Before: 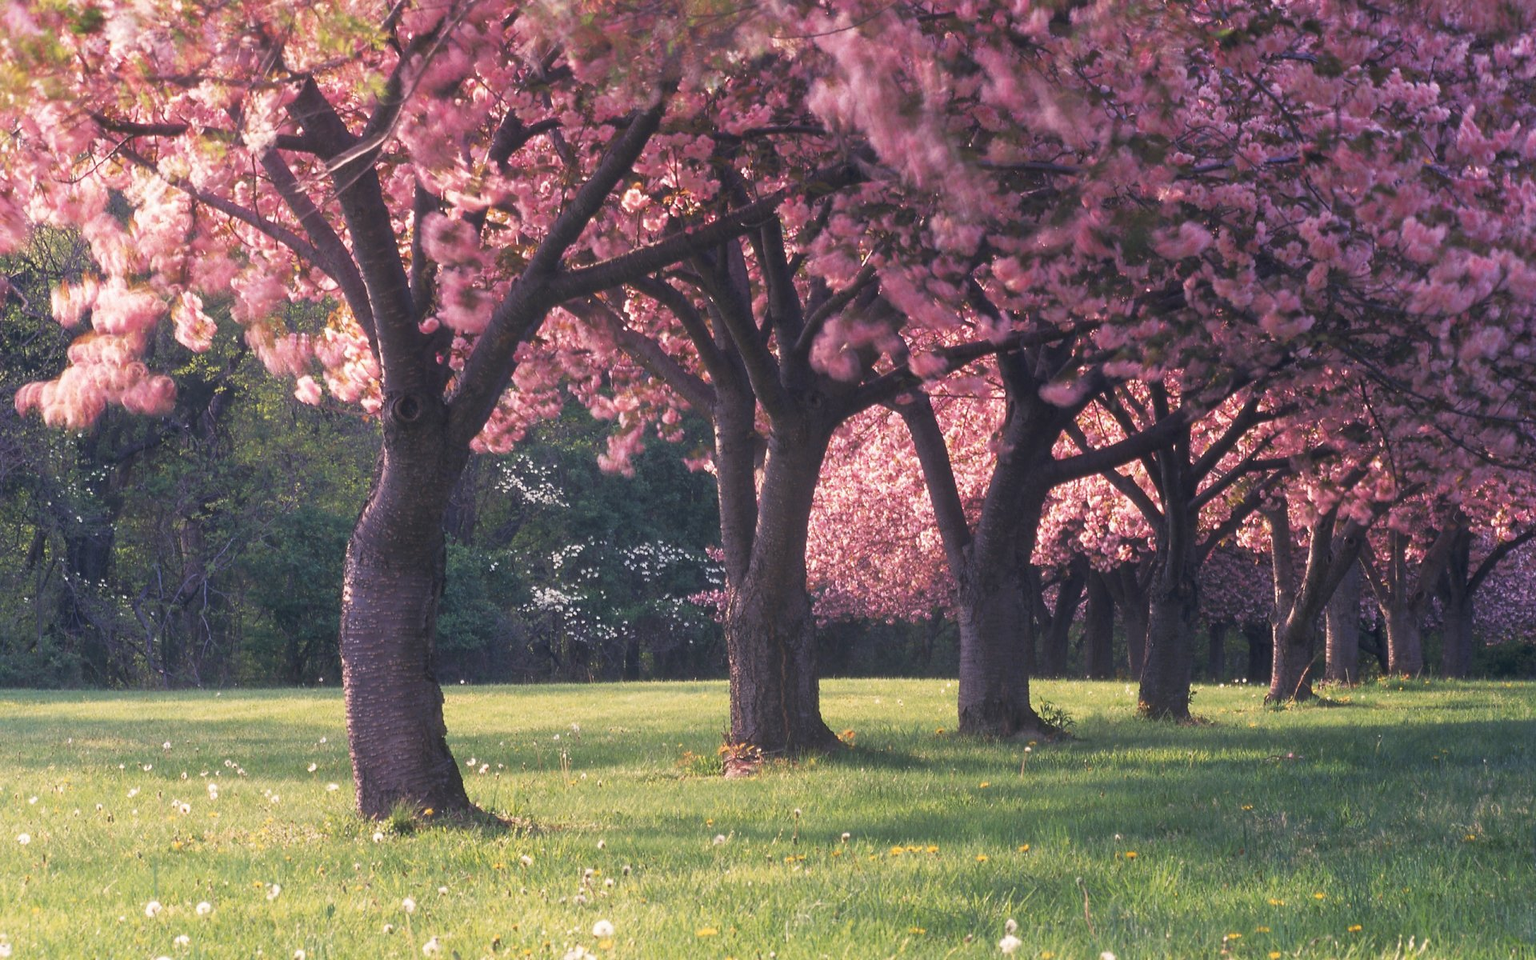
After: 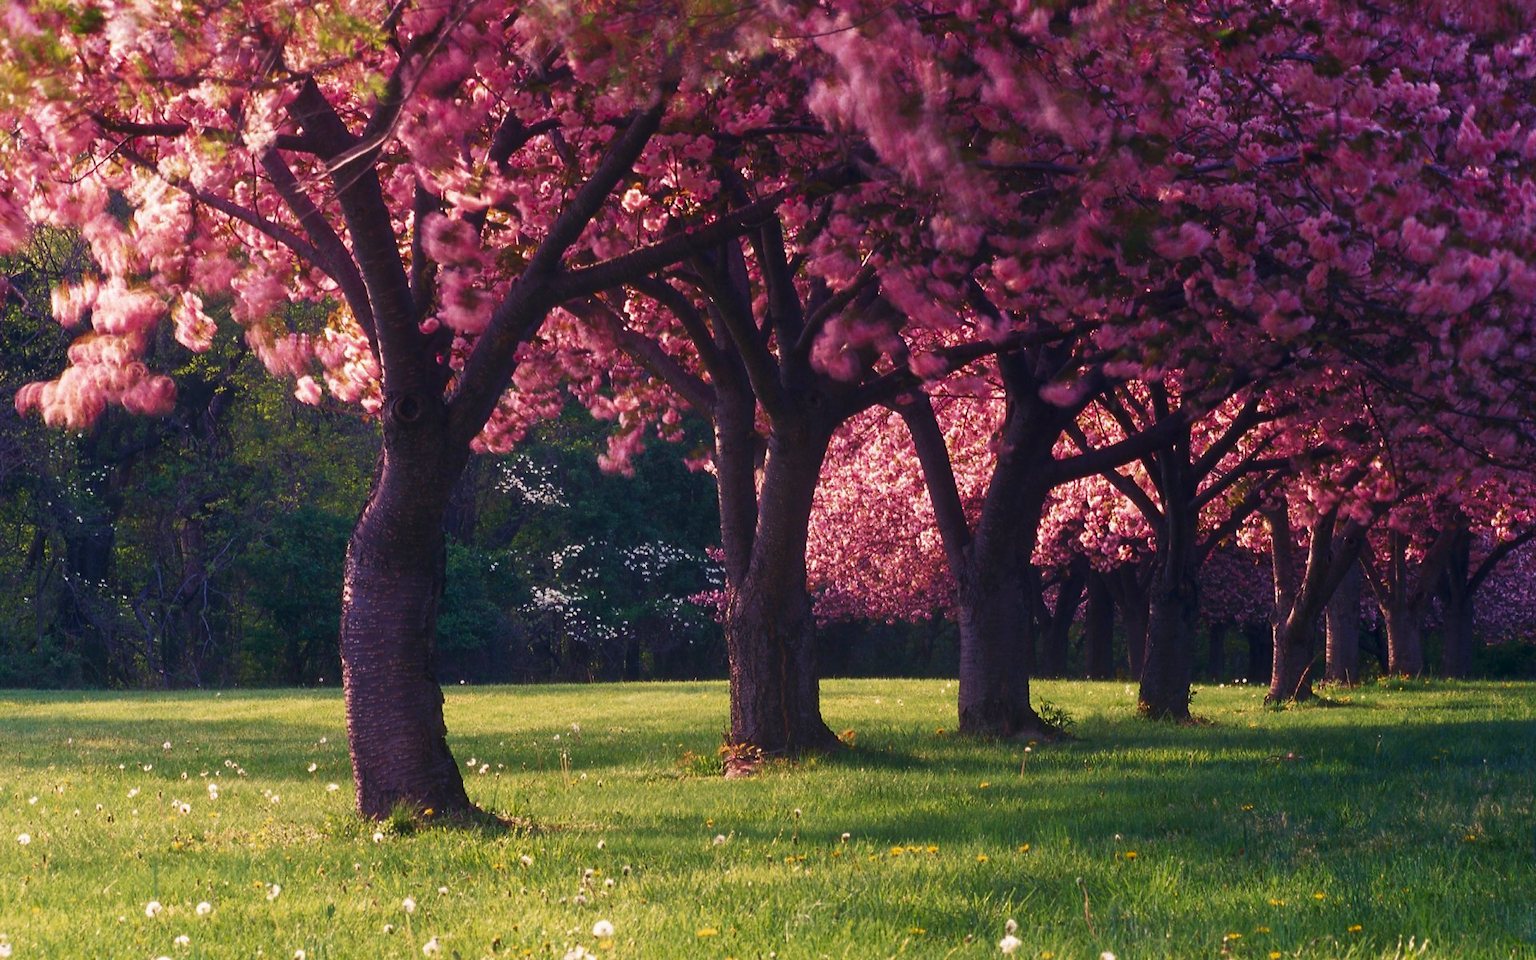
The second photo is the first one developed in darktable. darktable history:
contrast brightness saturation: brightness -0.25, saturation 0.2
velvia: on, module defaults
